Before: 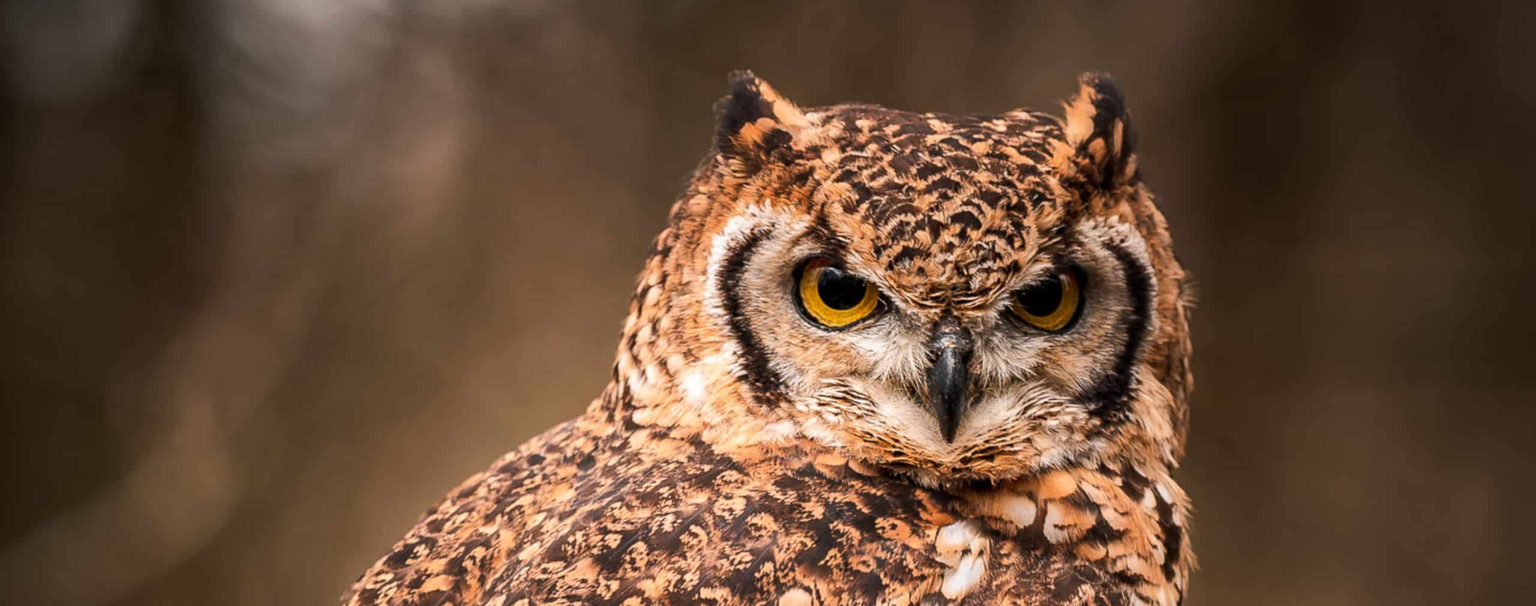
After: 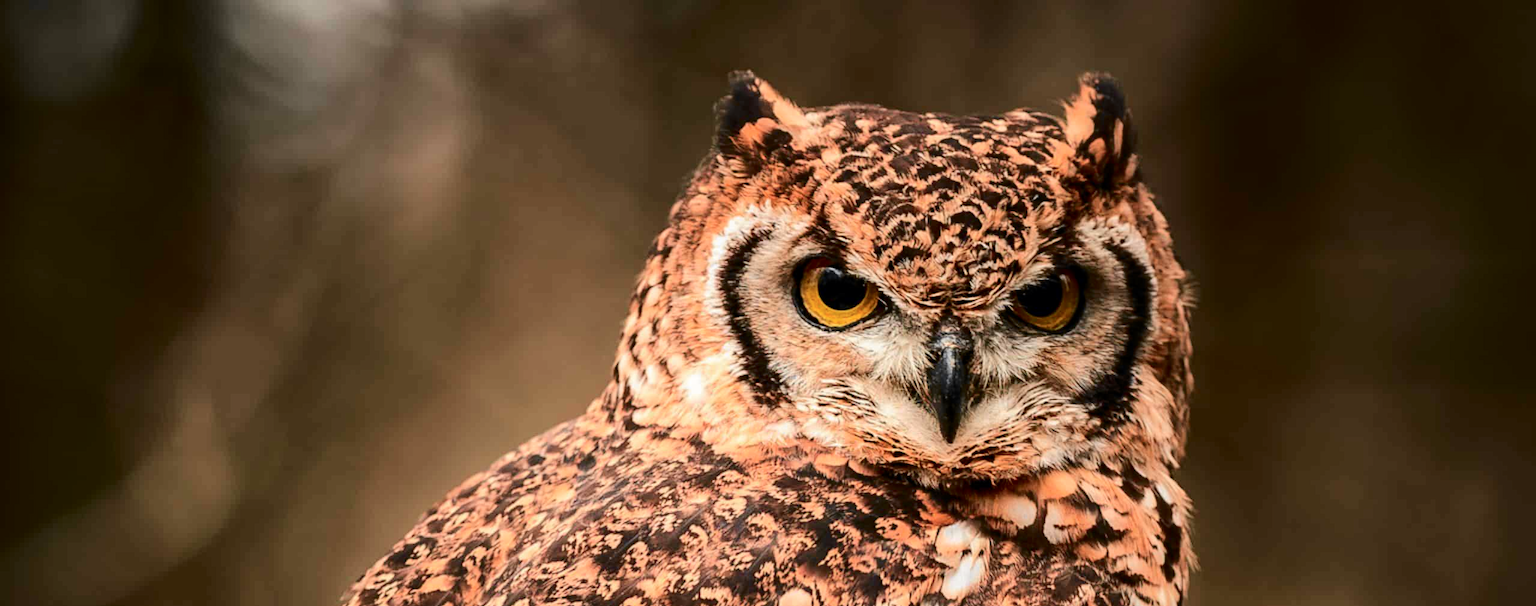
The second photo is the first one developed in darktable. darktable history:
tone curve: curves: ch0 [(0.003, 0) (0.066, 0.031) (0.16, 0.089) (0.269, 0.218) (0.395, 0.408) (0.517, 0.56) (0.684, 0.734) (0.791, 0.814) (1, 1)]; ch1 [(0, 0) (0.164, 0.115) (0.337, 0.332) (0.39, 0.398) (0.464, 0.461) (0.501, 0.5) (0.507, 0.5) (0.534, 0.532) (0.577, 0.59) (0.652, 0.681) (0.733, 0.764) (0.819, 0.823) (1, 1)]; ch2 [(0, 0) (0.337, 0.382) (0.464, 0.476) (0.501, 0.5) (0.527, 0.54) (0.551, 0.565) (0.628, 0.632) (0.689, 0.686) (1, 1)], color space Lab, independent channels, preserve colors none
